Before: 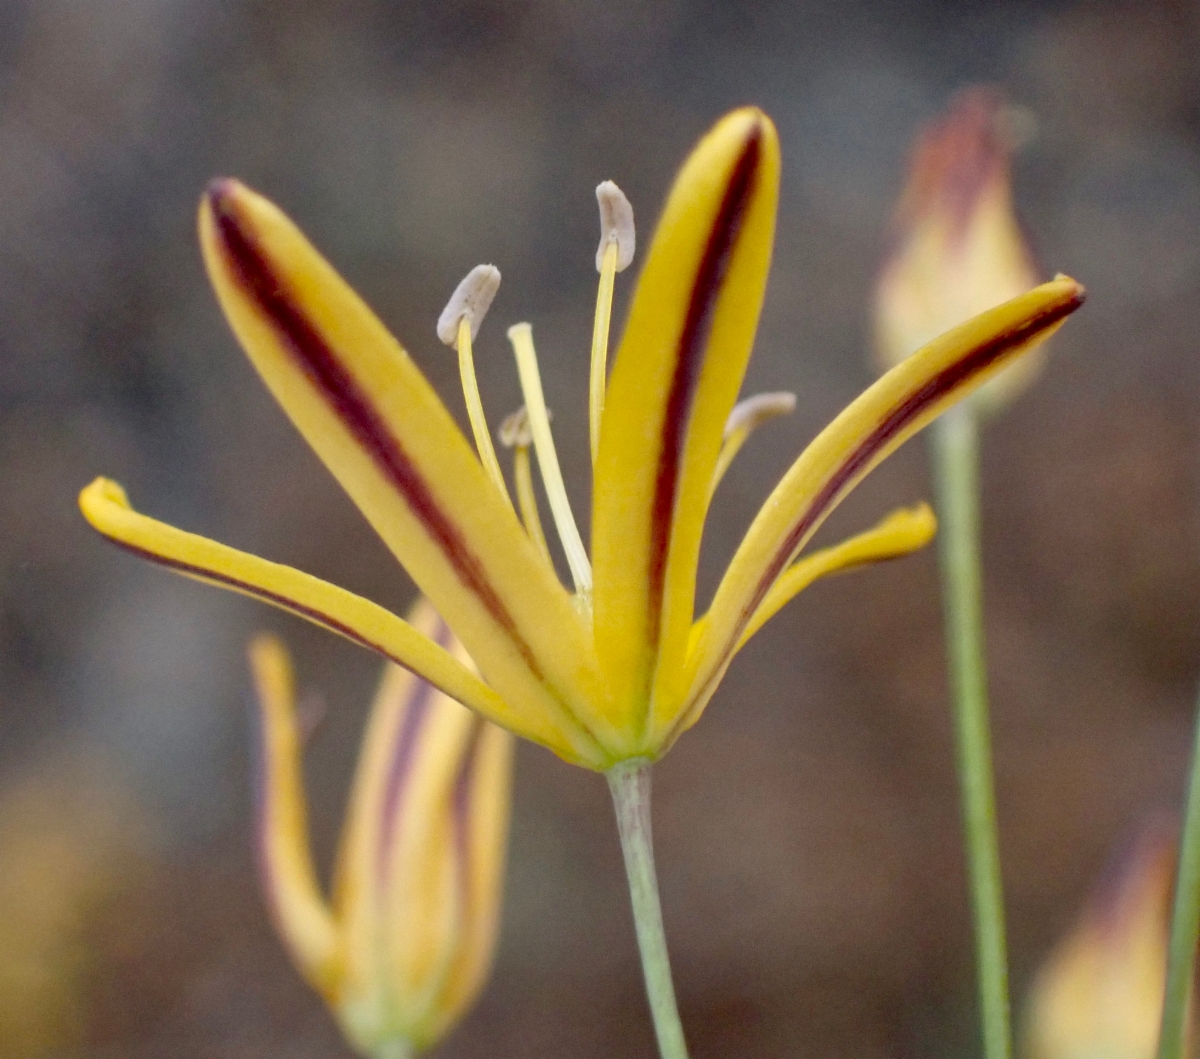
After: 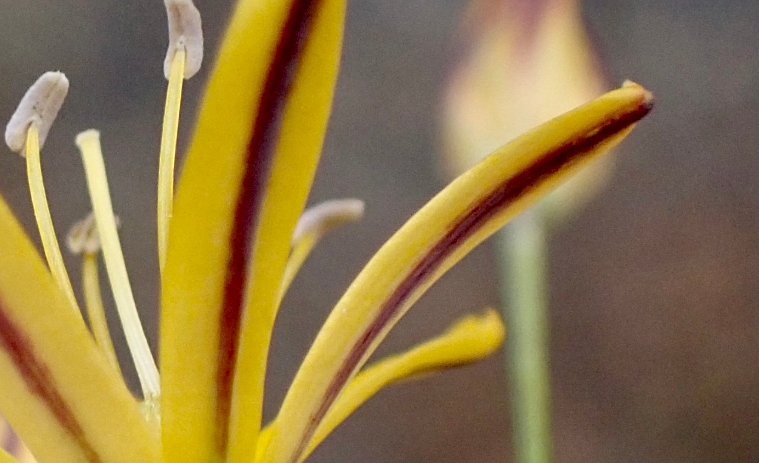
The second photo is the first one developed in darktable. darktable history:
crop: left 36.075%, top 18.238%, right 0.503%, bottom 38.015%
sharpen: amount 0.489
